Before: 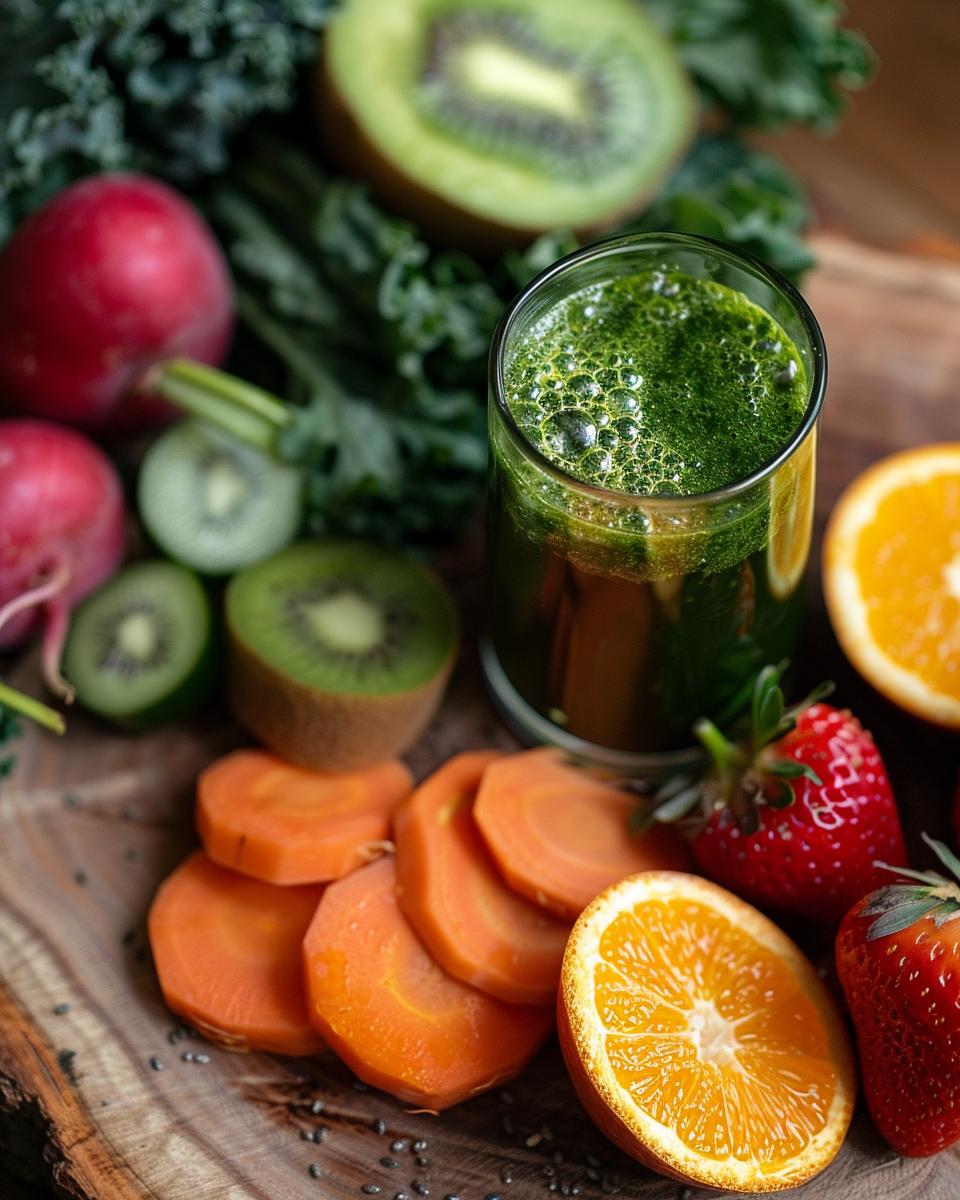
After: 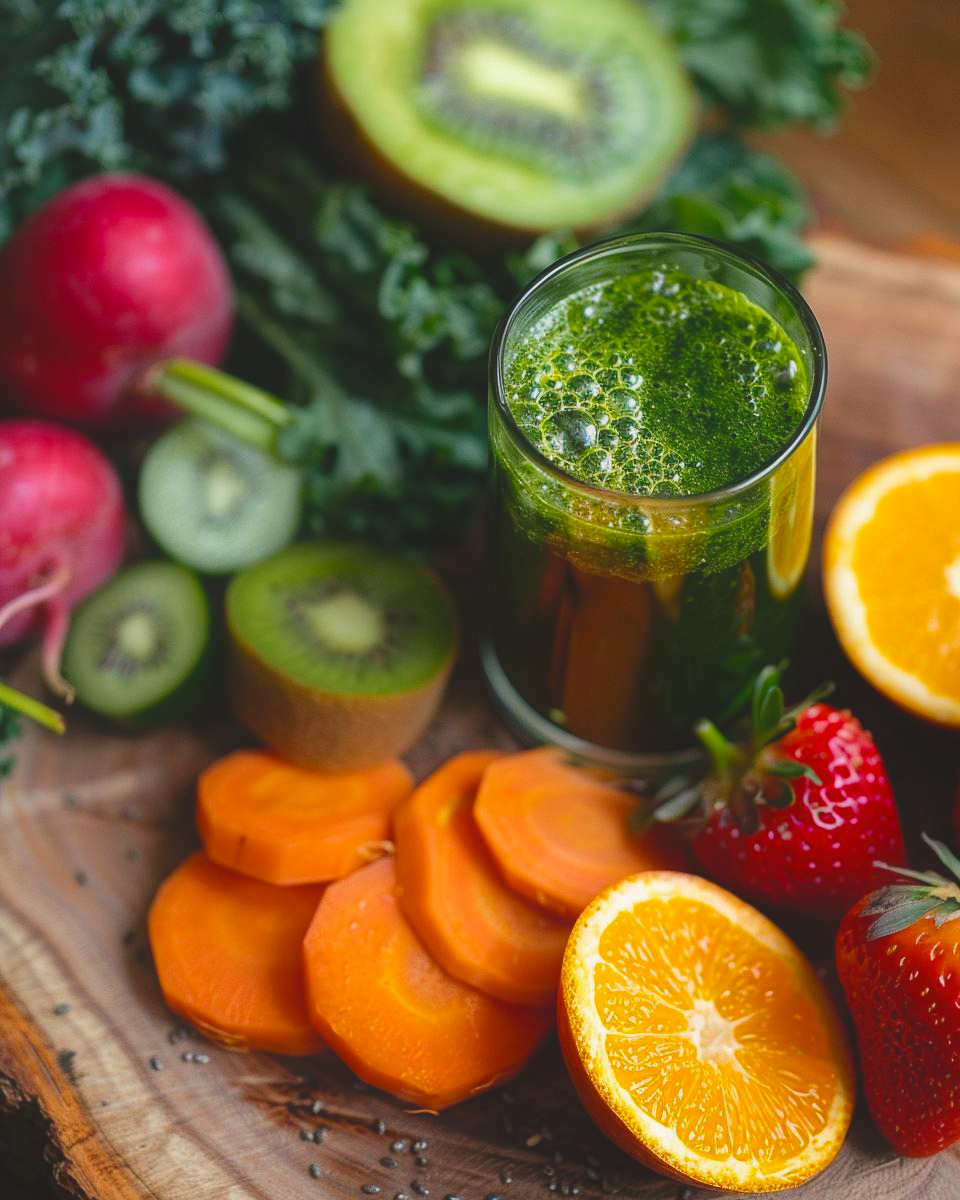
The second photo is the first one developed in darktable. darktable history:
color balance: lift [1.007, 1, 1, 1], gamma [1.097, 1, 1, 1]
contrast equalizer: octaves 7, y [[0.6 ×6], [0.55 ×6], [0 ×6], [0 ×6], [0 ×6]], mix -0.36
color balance rgb: perceptual saturation grading › global saturation 25%, global vibrance 20%
